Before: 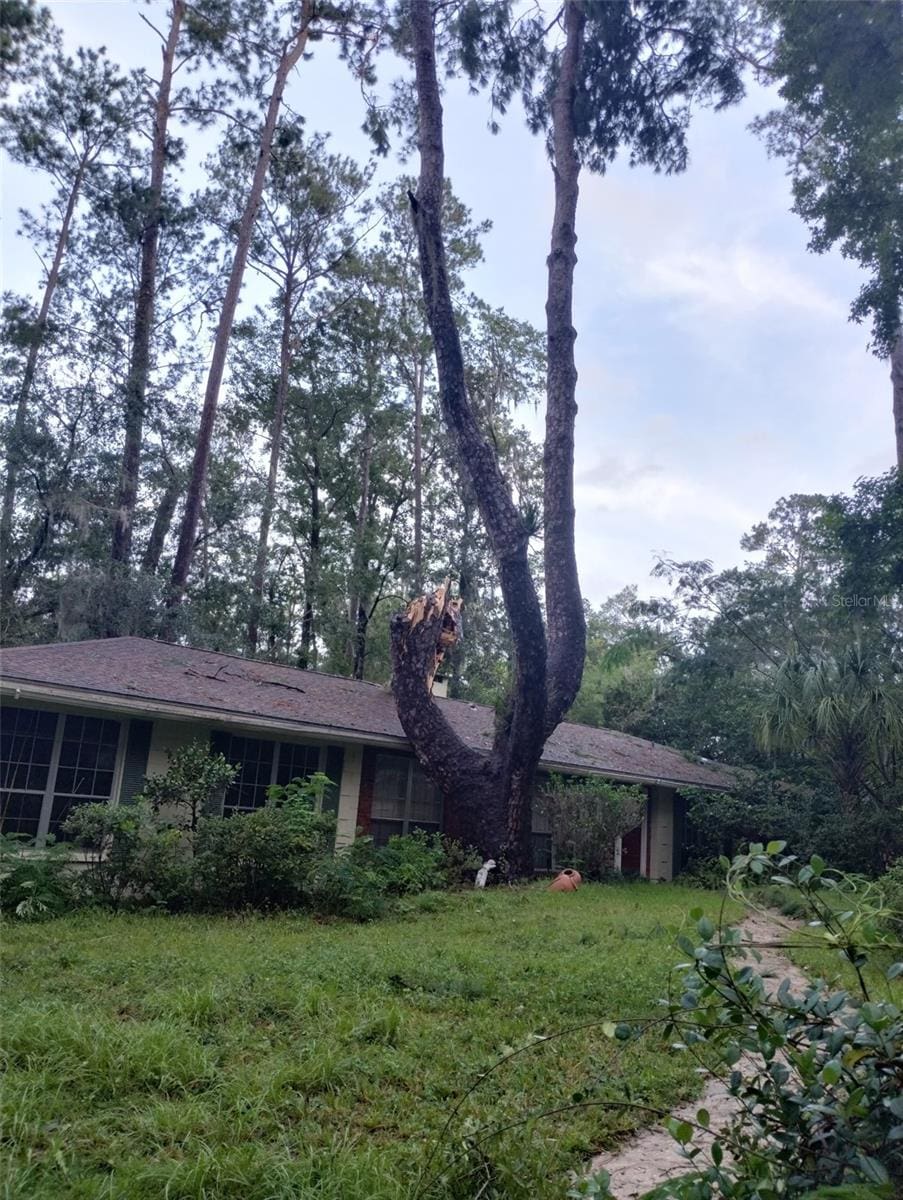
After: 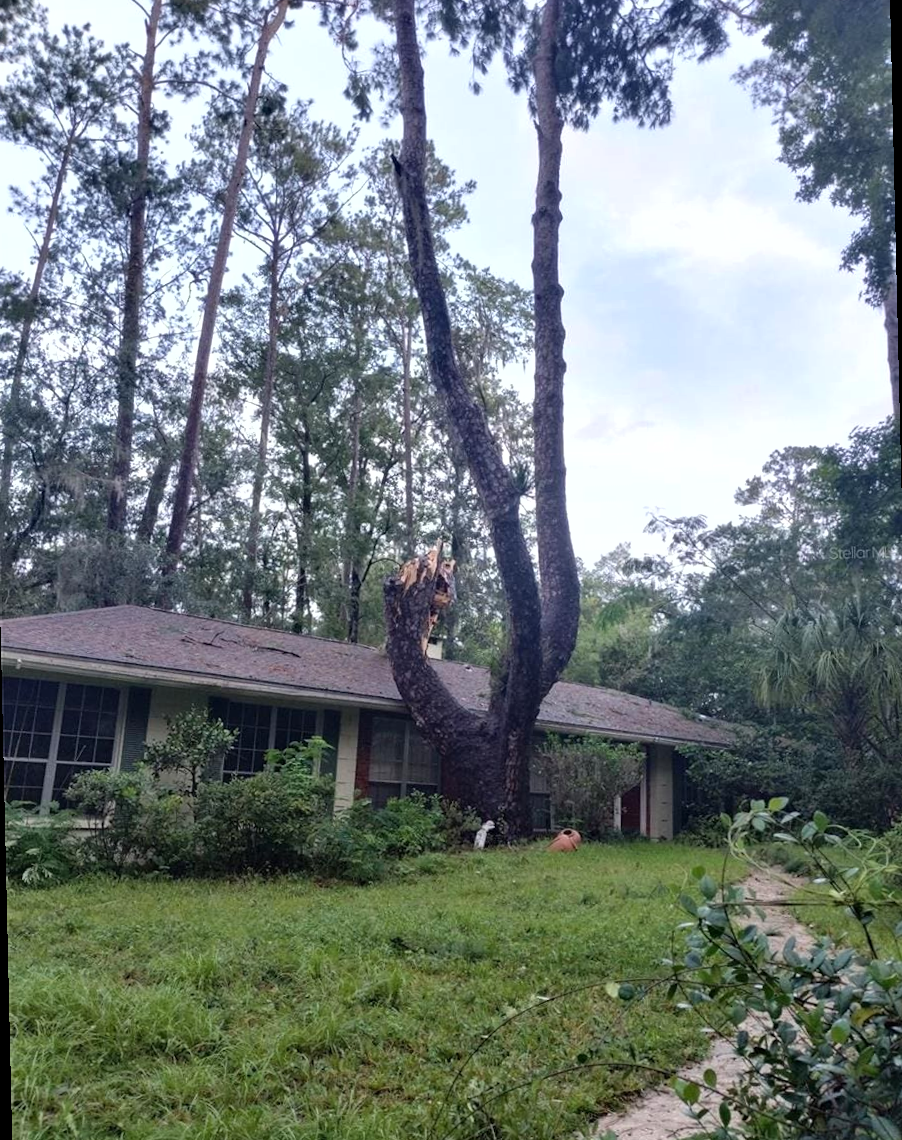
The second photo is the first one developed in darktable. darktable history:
rotate and perspective: rotation -1.32°, lens shift (horizontal) -0.031, crop left 0.015, crop right 0.985, crop top 0.047, crop bottom 0.982
exposure: exposure 0.29 EV, compensate highlight preservation false
shadows and highlights: shadows 29.32, highlights -29.32, low approximation 0.01, soften with gaussian
